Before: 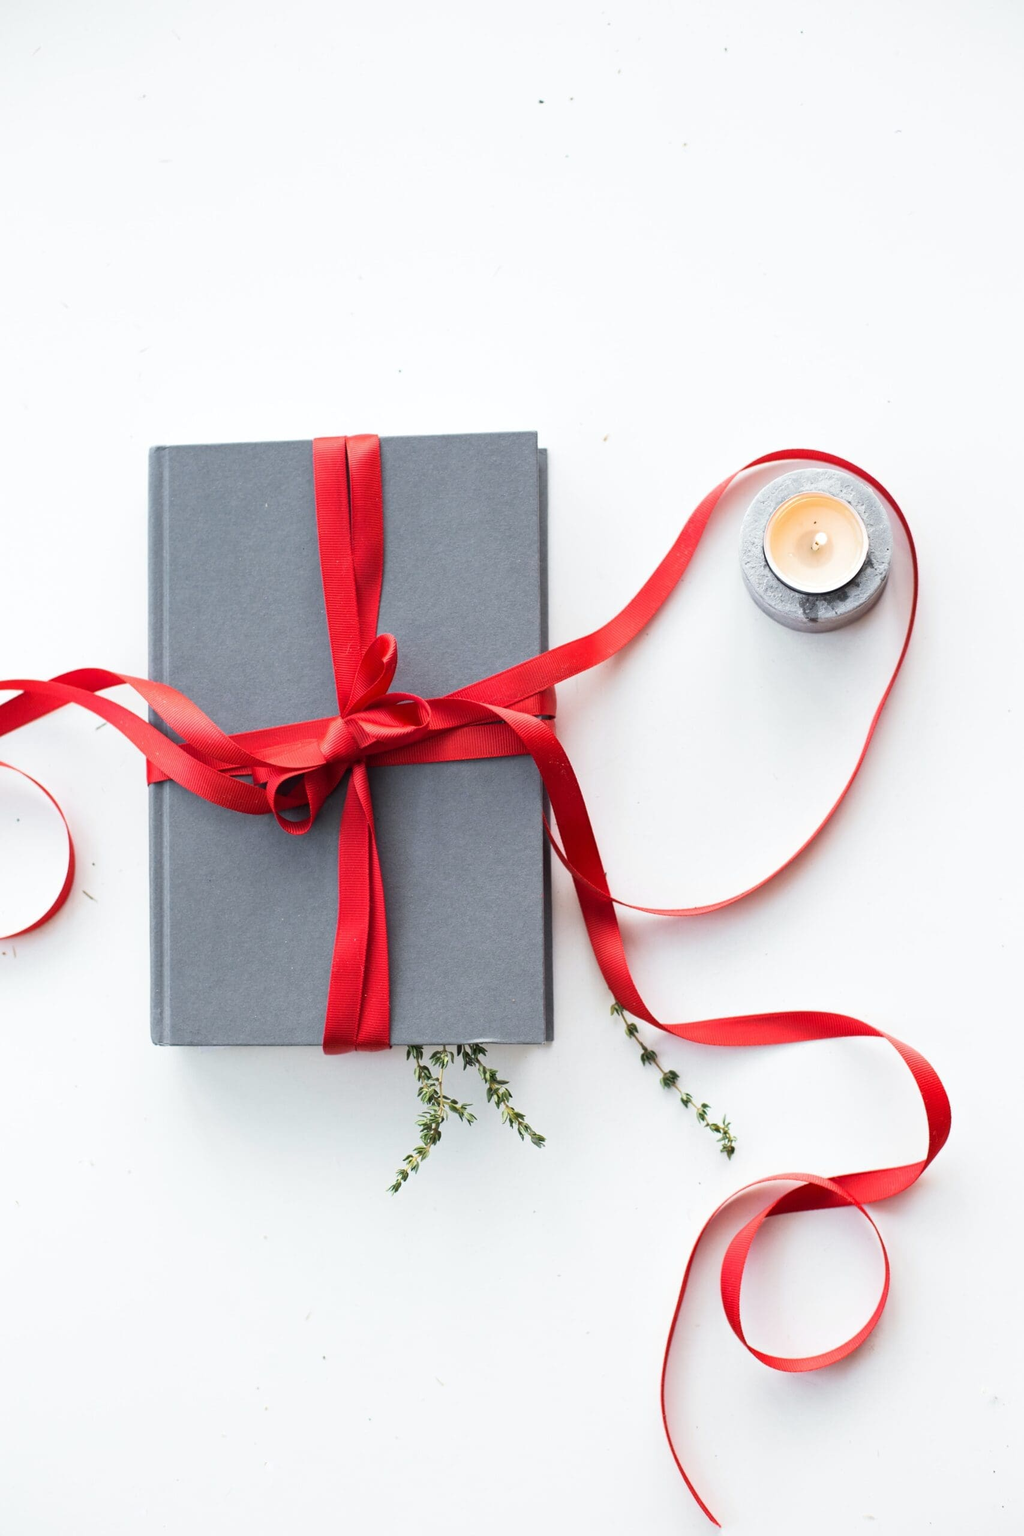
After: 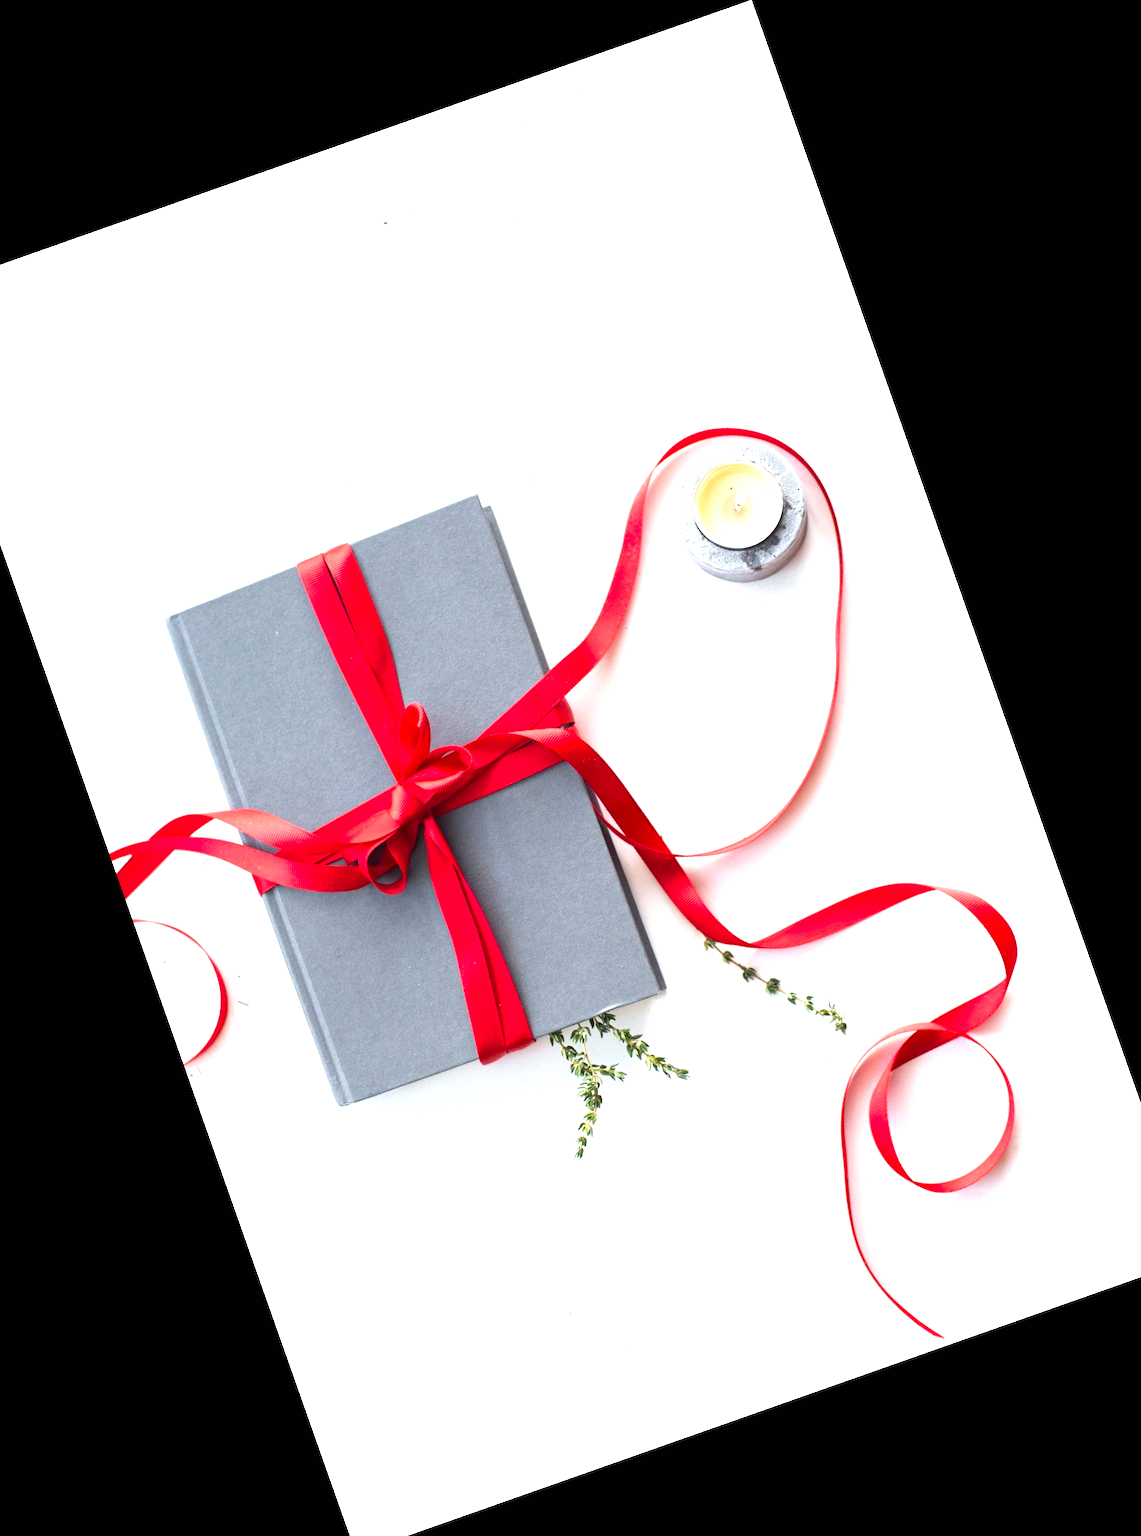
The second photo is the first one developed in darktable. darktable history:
exposure: black level correction 0, exposure 0.7 EV, compensate exposure bias true, compensate highlight preservation false
crop and rotate: angle 19.43°, left 6.812%, right 4.125%, bottom 1.087%
contrast brightness saturation: saturation 0.18
